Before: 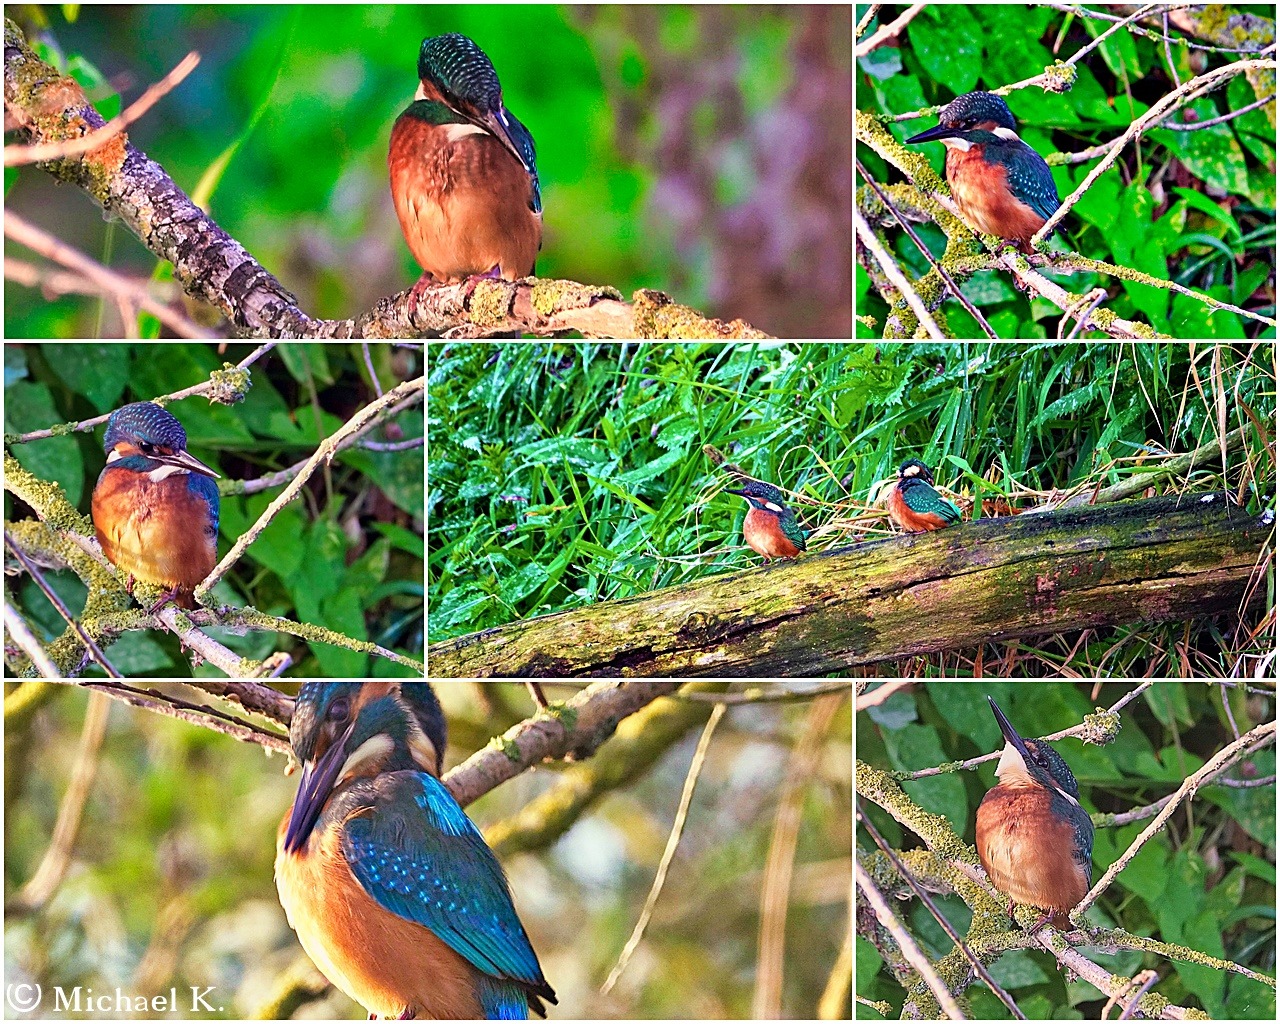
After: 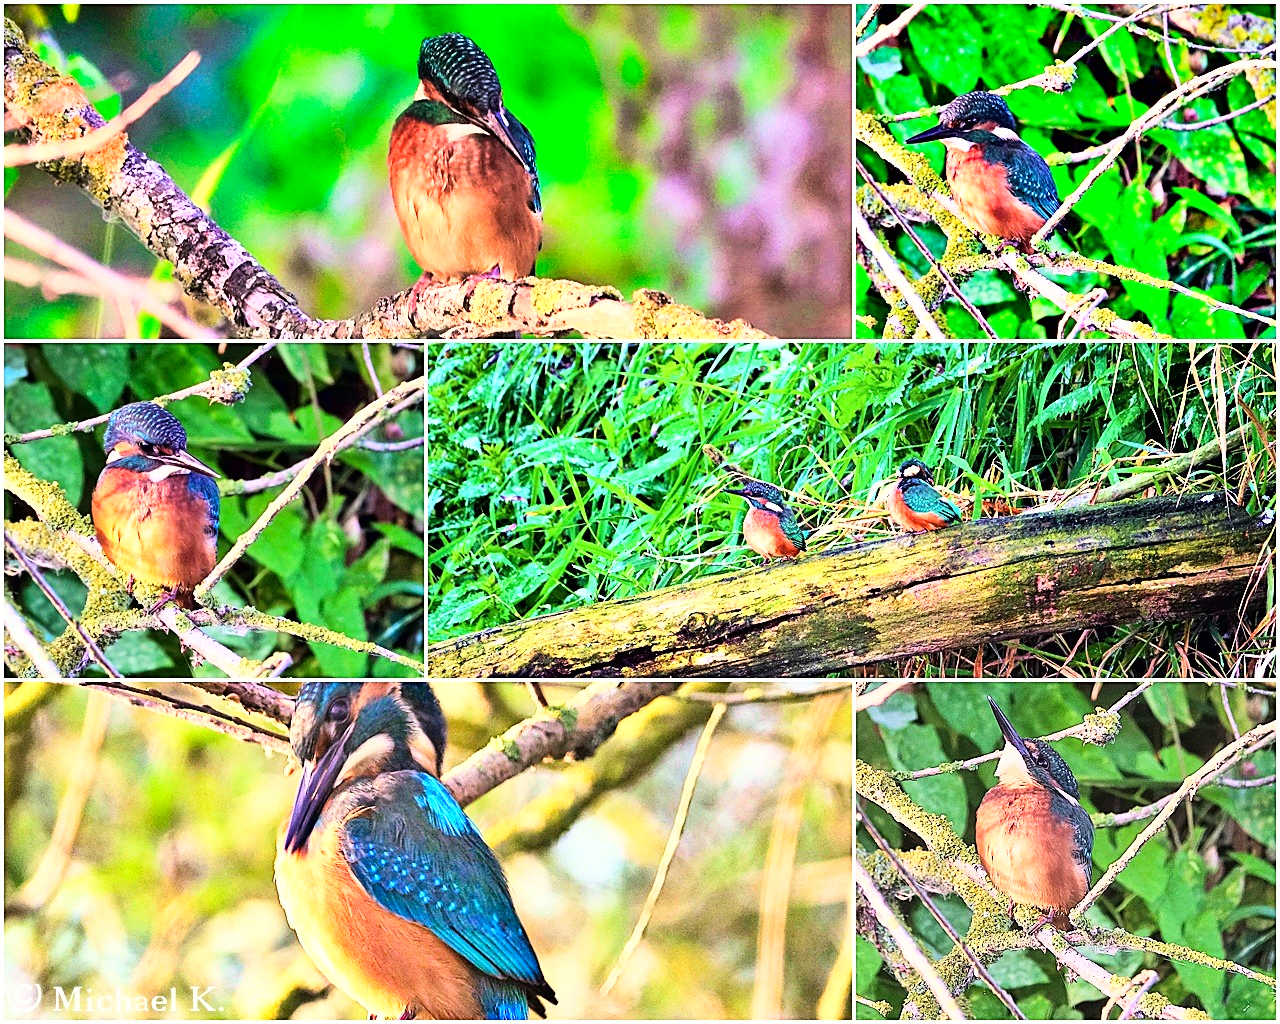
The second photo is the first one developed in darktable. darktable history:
shadows and highlights: shadows 37.05, highlights -26.96, soften with gaussian
base curve: curves: ch0 [(0, 0) (0.007, 0.004) (0.027, 0.03) (0.046, 0.07) (0.207, 0.54) (0.442, 0.872) (0.673, 0.972) (1, 1)]
tone equalizer: mask exposure compensation -0.498 EV
